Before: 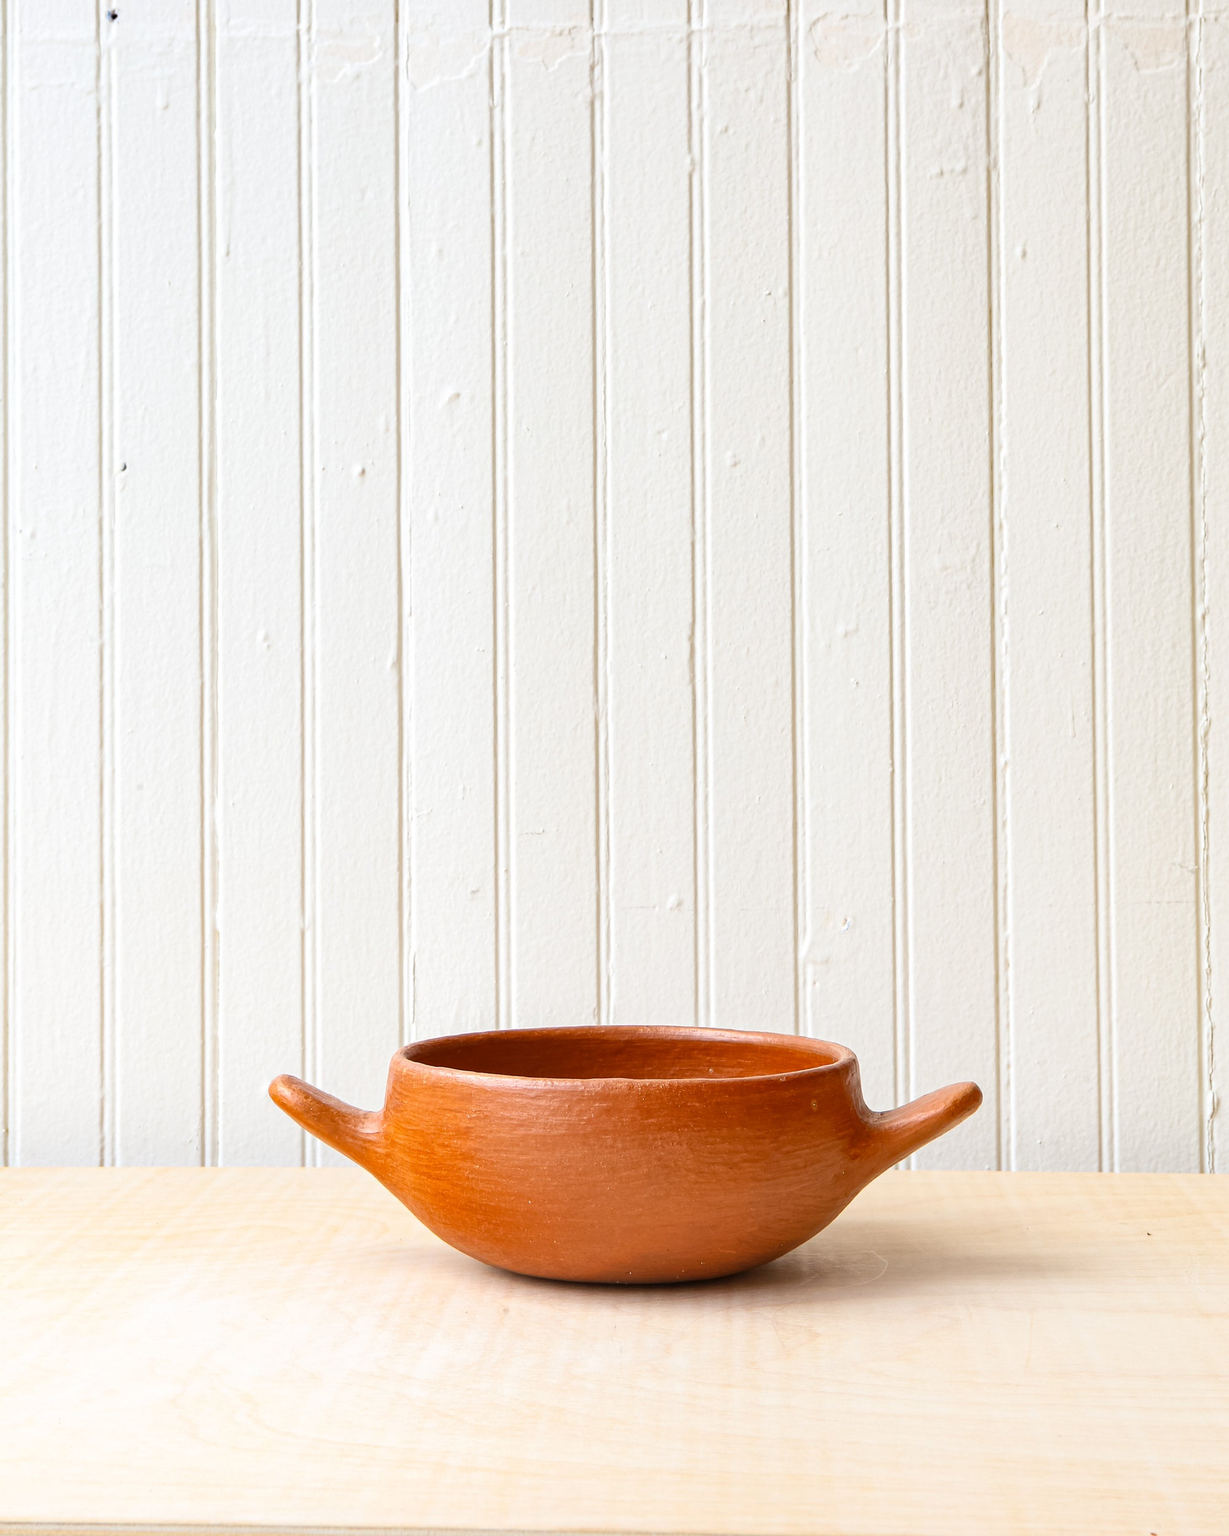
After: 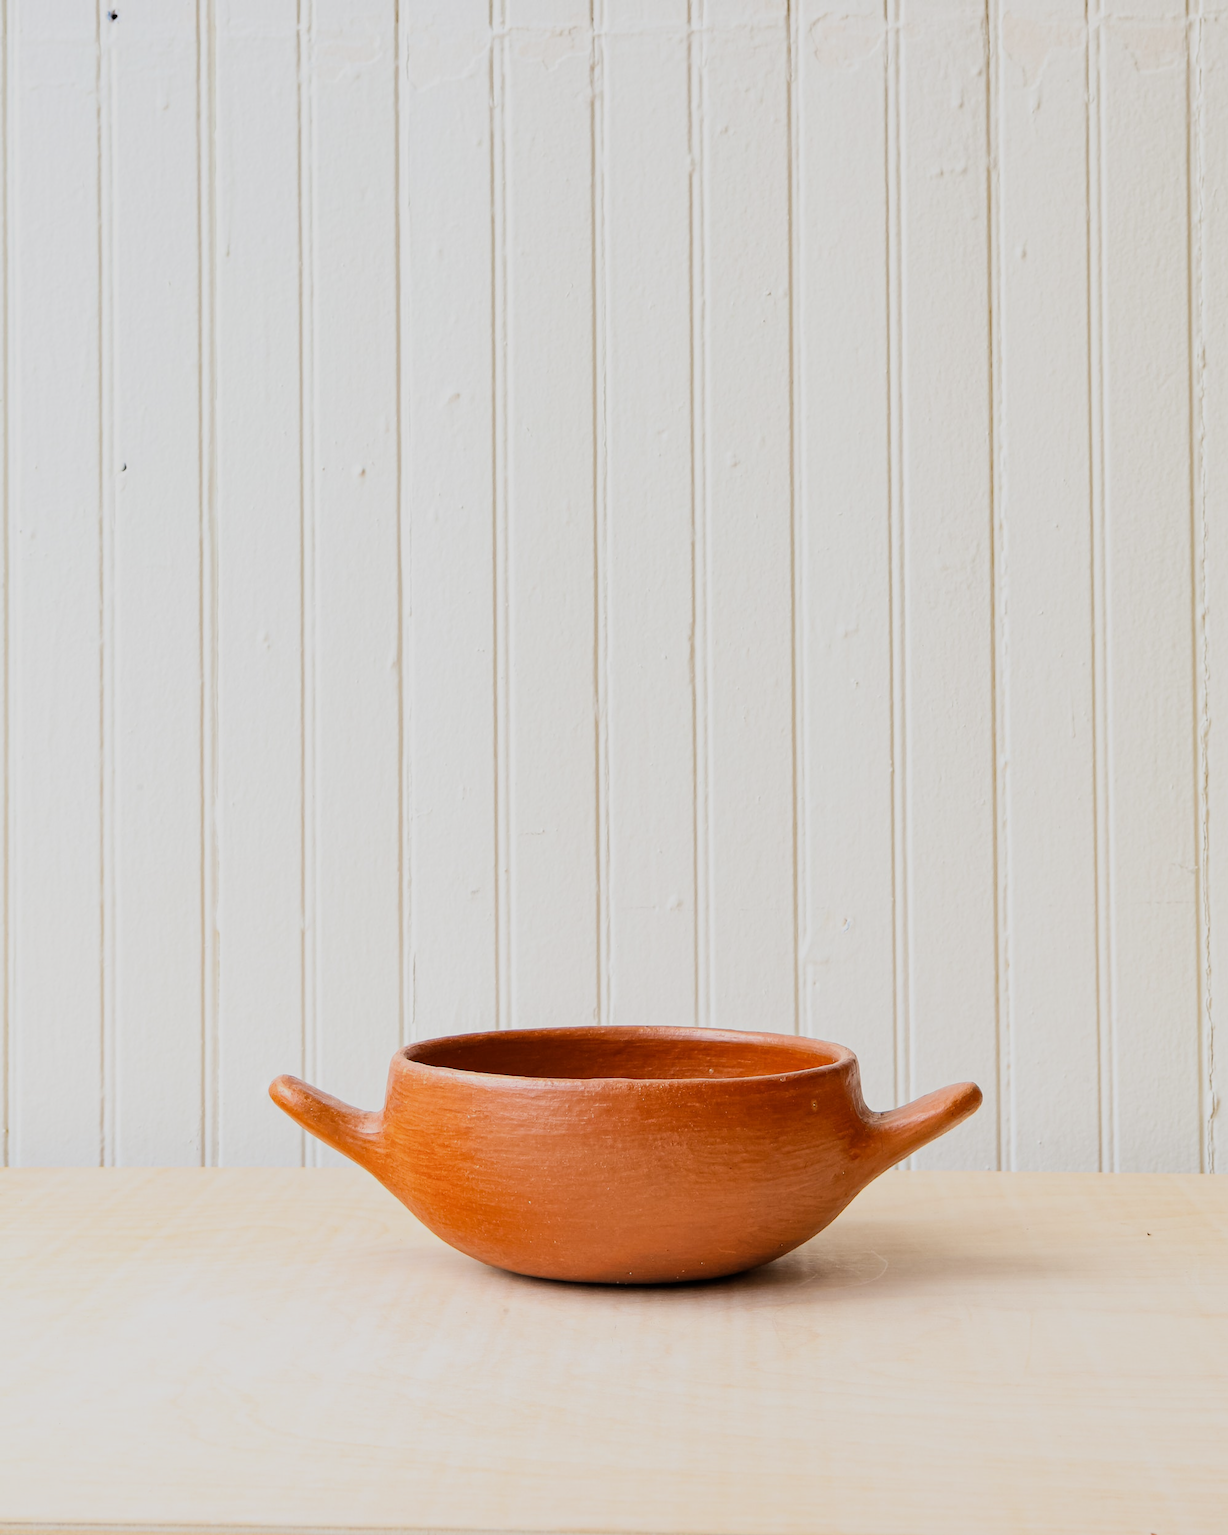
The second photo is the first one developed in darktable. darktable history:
filmic rgb: middle gray luminance 29.17%, black relative exposure -10.22 EV, white relative exposure 5.49 EV, target black luminance 0%, hardness 3.91, latitude 2.37%, contrast 1.127, highlights saturation mix 5.84%, shadows ↔ highlights balance 15.21%
